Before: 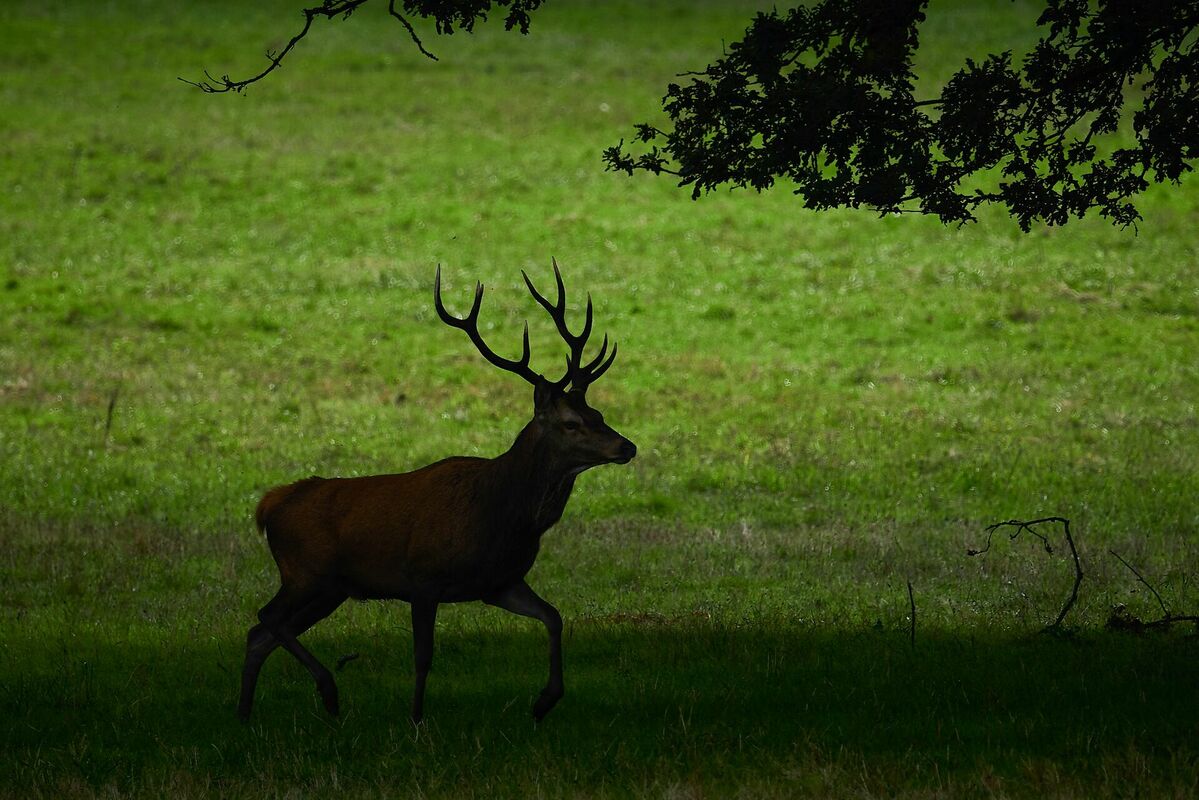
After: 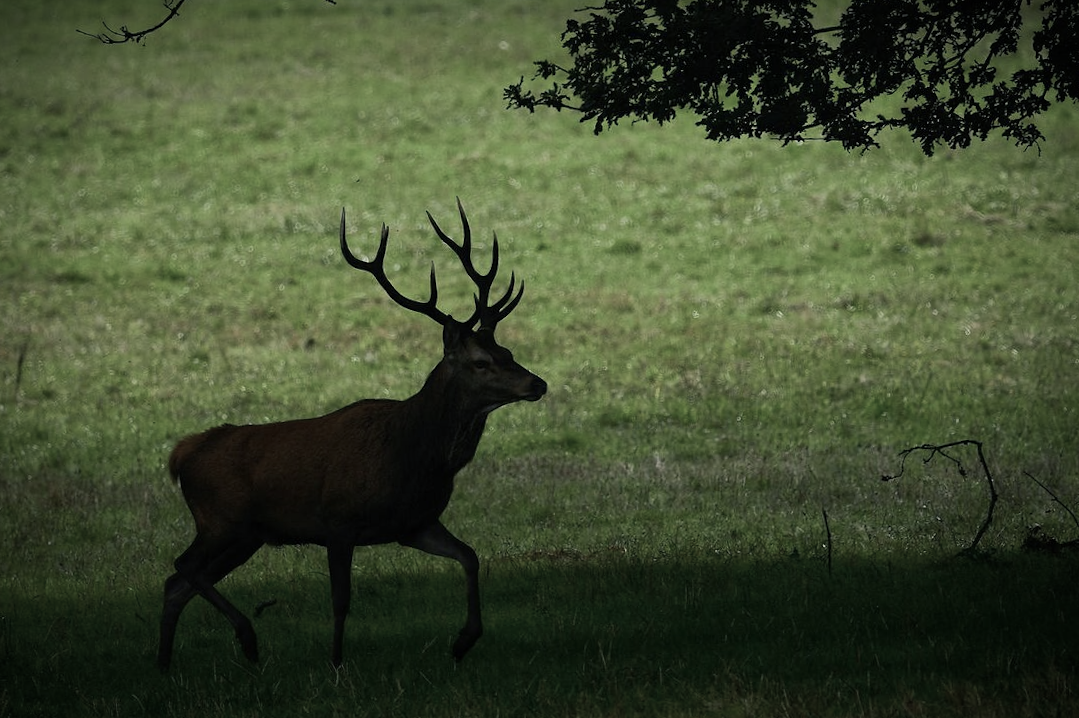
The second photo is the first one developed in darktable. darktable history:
vignetting: brightness -0.586, saturation -0.108, width/height ratio 1.09
exposure: compensate highlight preservation false
color correction: highlights b* -0.03, saturation 0.472
crop and rotate: angle 1.91°, left 5.527%, top 5.715%
contrast brightness saturation: contrast 0.042, saturation 0.15
color balance rgb: shadows lift › luminance -7.31%, shadows lift › chroma 2.227%, shadows lift › hue 203.6°, perceptual saturation grading › global saturation 0.623%
